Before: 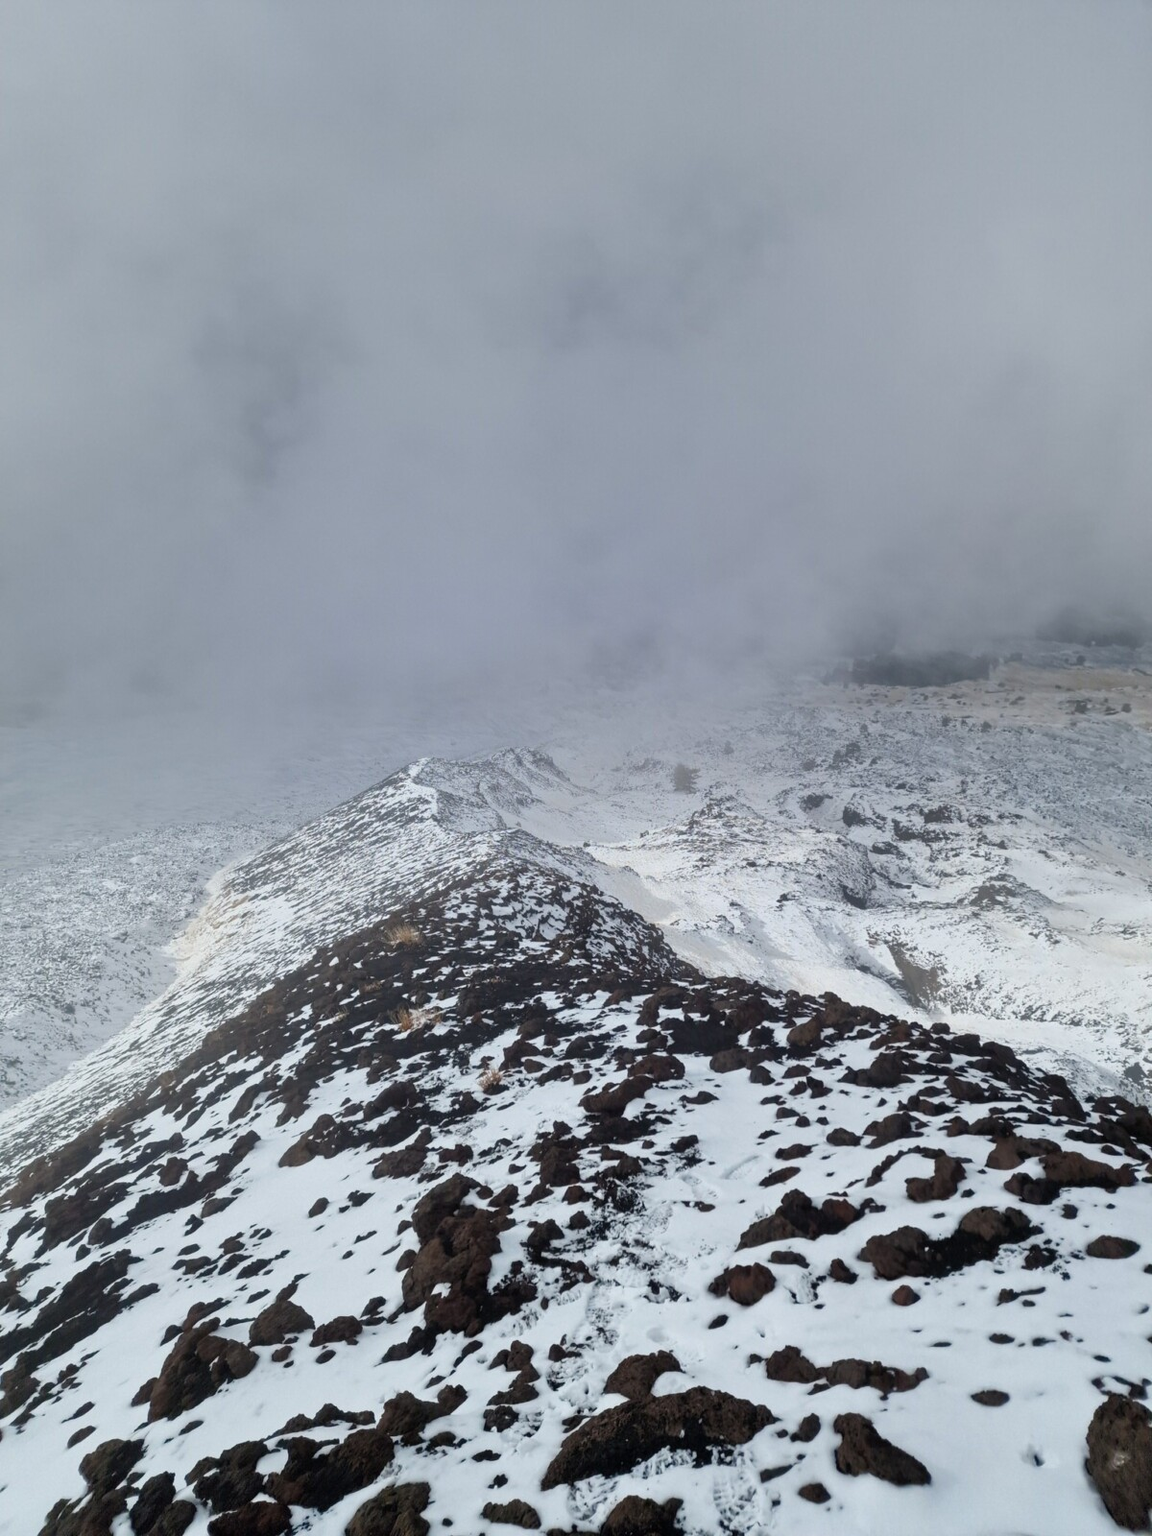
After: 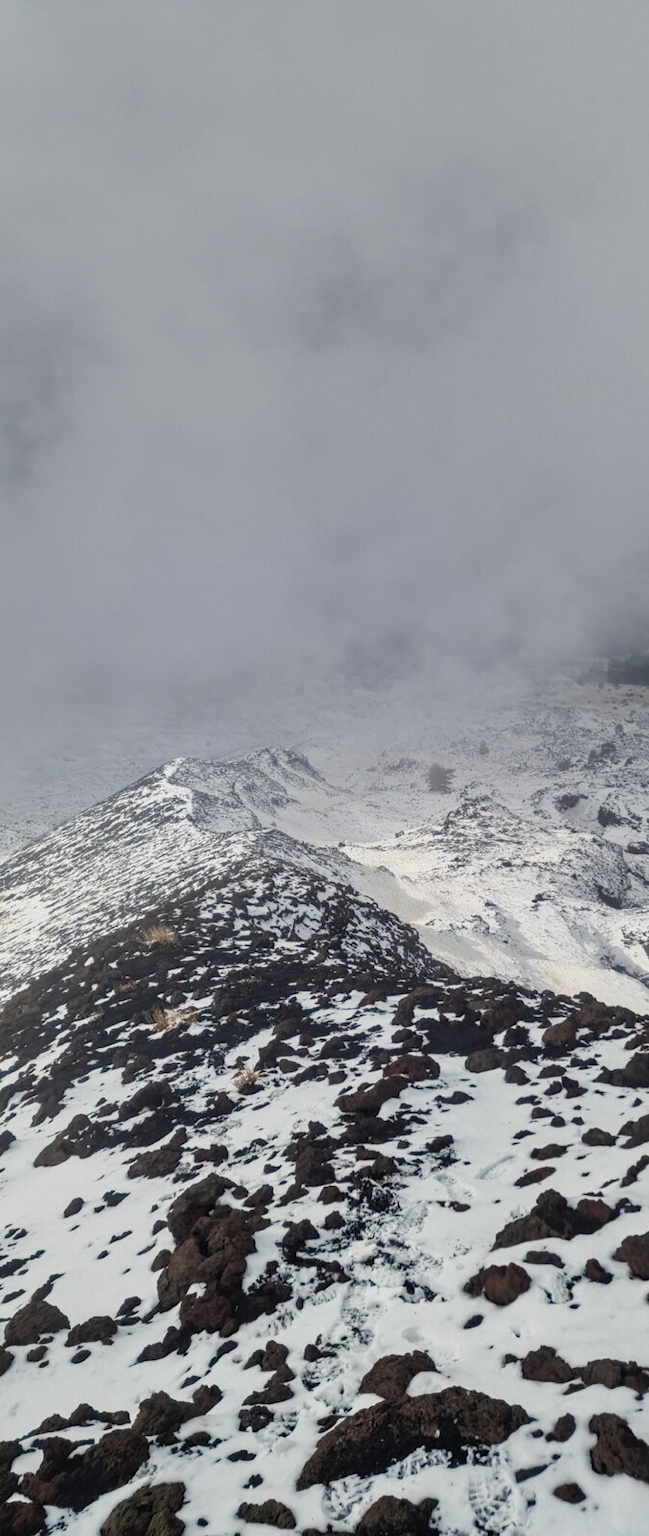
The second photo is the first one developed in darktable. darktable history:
local contrast: on, module defaults
crop: left 21.259%, right 22.258%
color balance rgb: highlights gain › chroma 2.048%, highlights gain › hue 73.69°, linear chroma grading › global chroma -0.967%, perceptual saturation grading › global saturation 19.686%, global vibrance -24.351%
